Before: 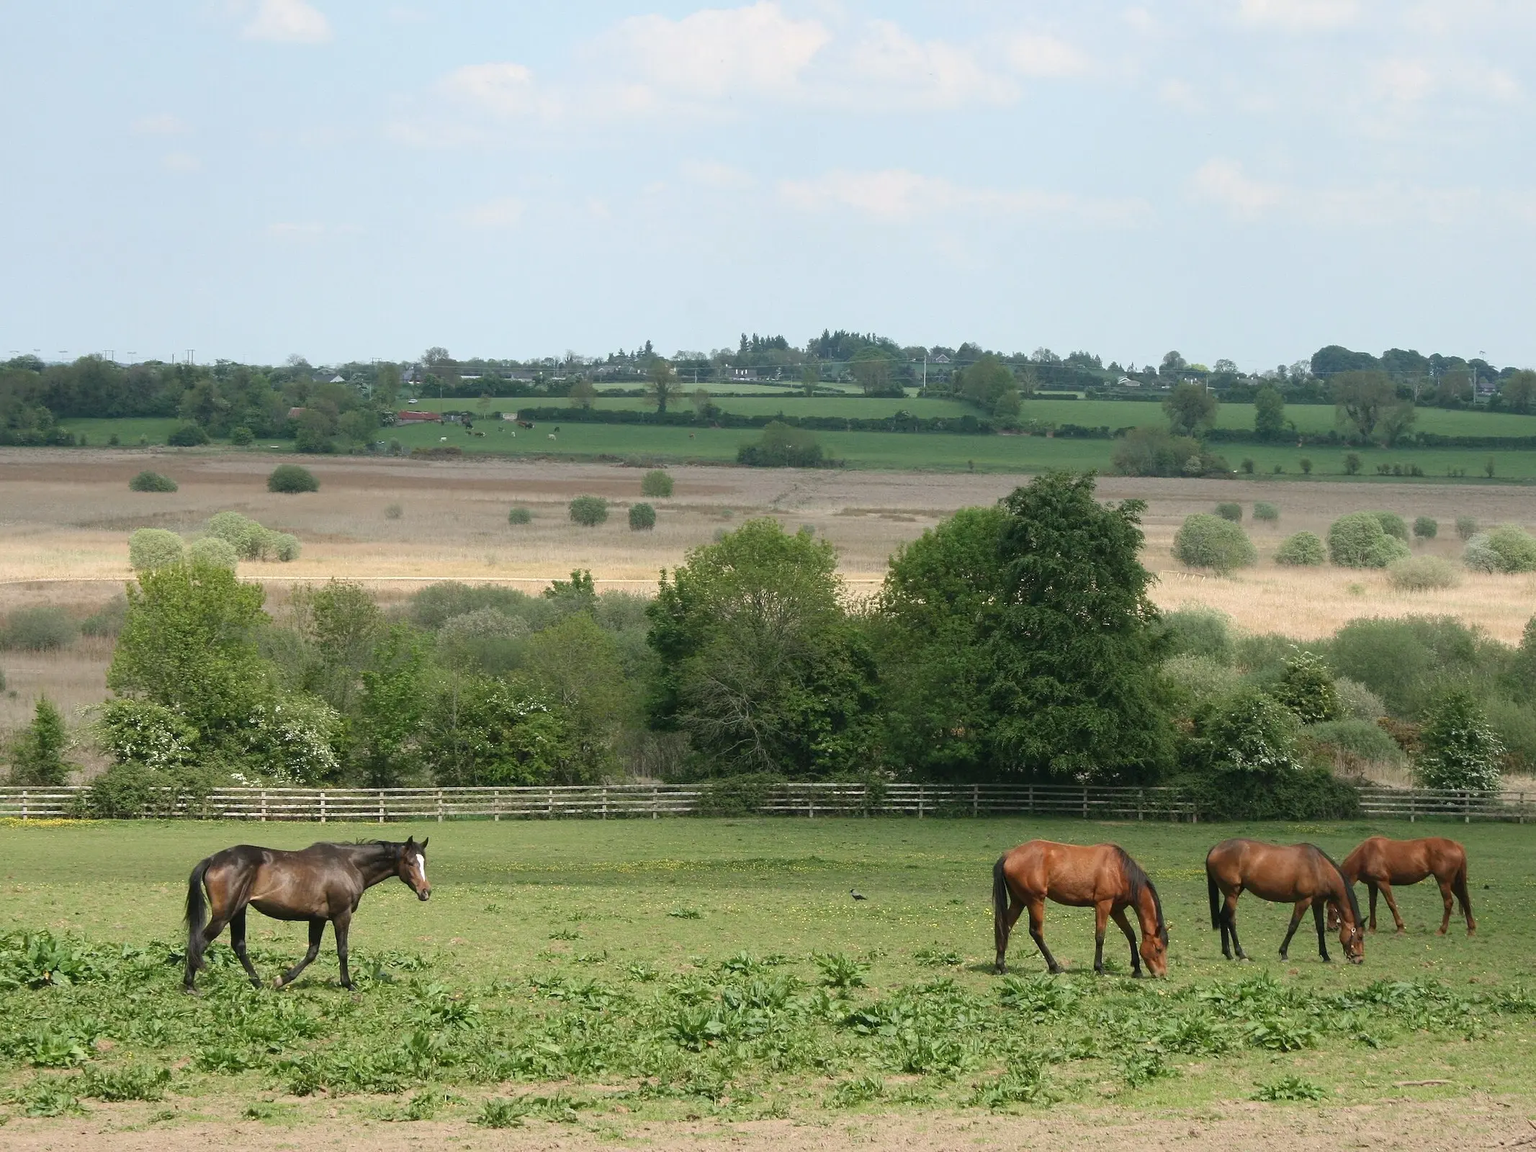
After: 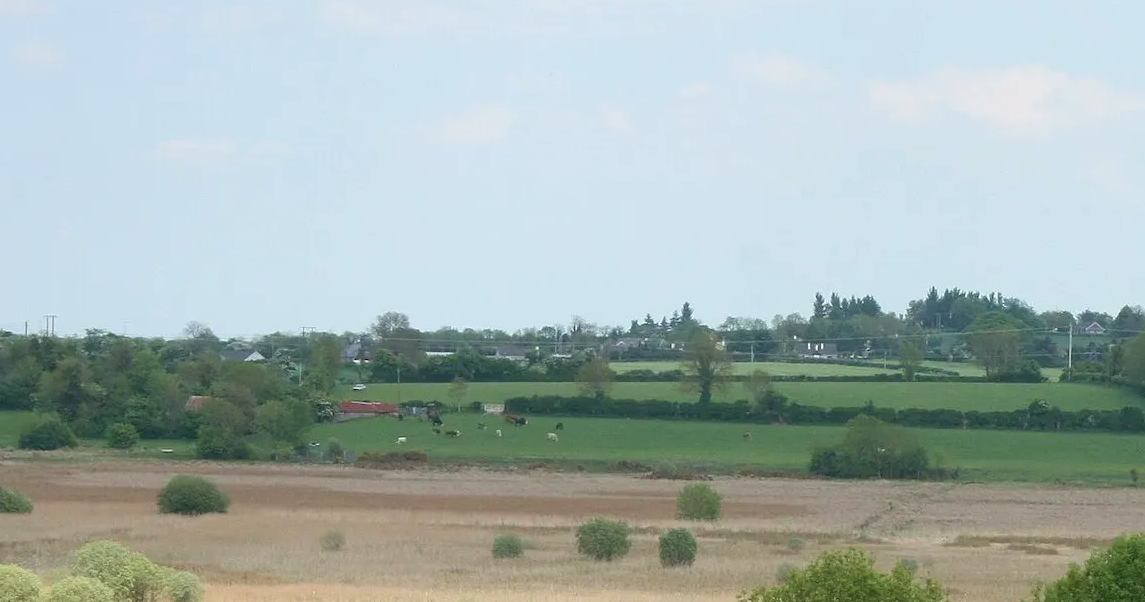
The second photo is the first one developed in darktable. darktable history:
crop: left 10.063%, top 10.682%, right 36.216%, bottom 51.671%
velvia: strength 16.69%
